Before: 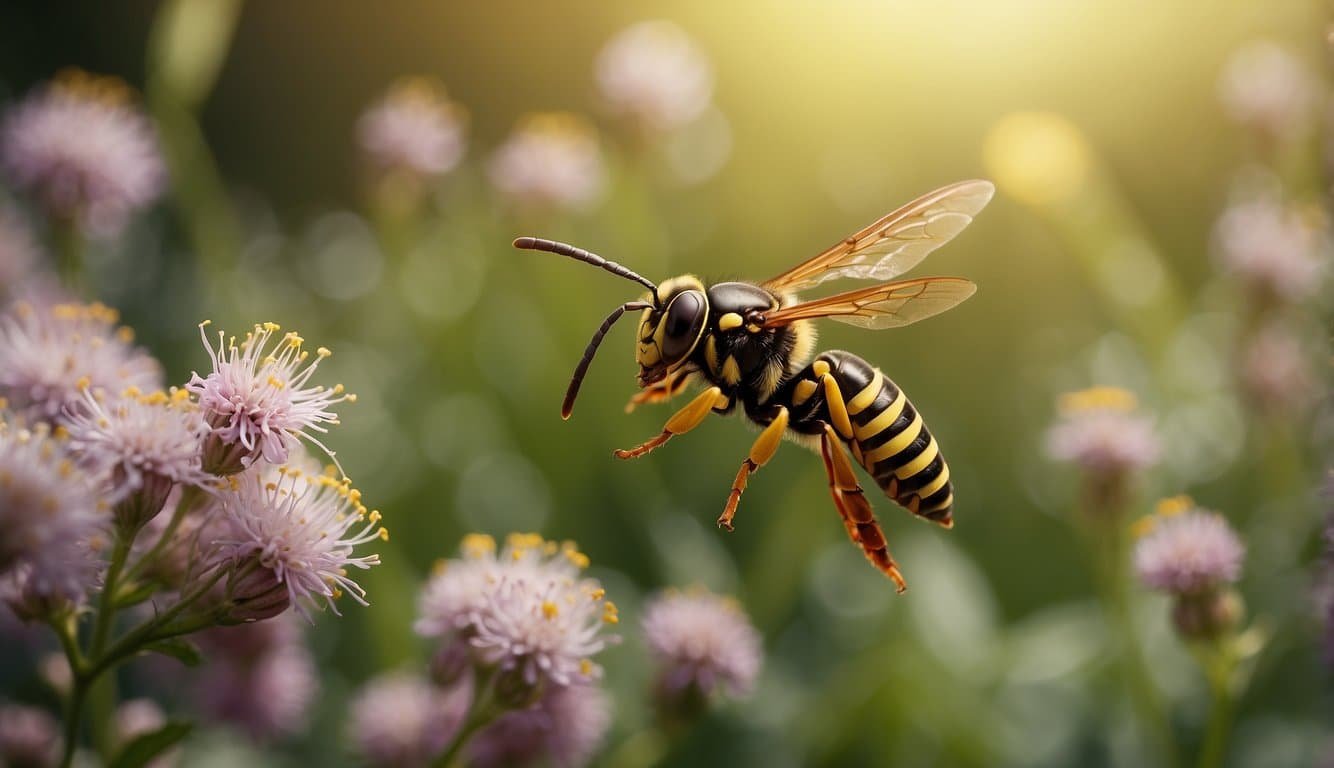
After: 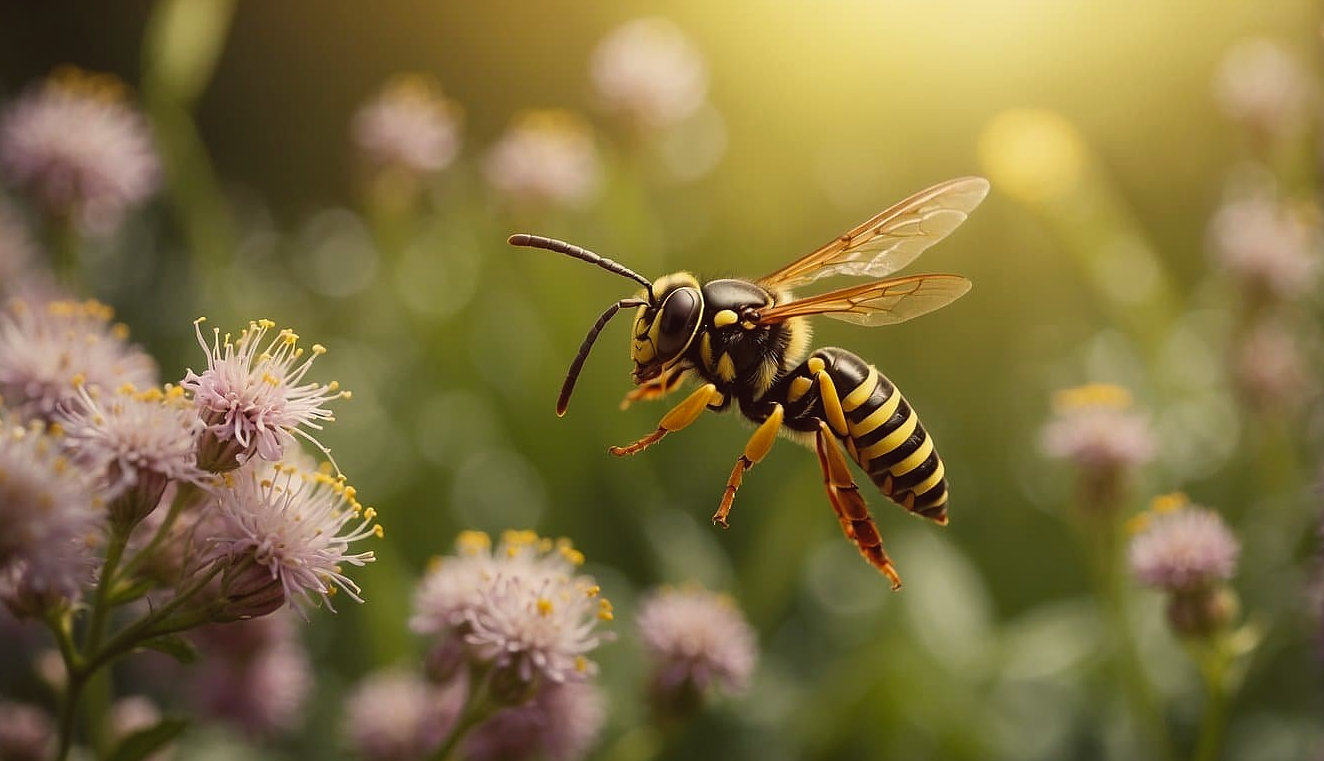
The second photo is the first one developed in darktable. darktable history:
sharpen: radius 0.969, amount 0.604
crop: left 0.434%, top 0.485%, right 0.244%, bottom 0.386%
color balance: lift [1.005, 1.002, 0.998, 0.998], gamma [1, 1.021, 1.02, 0.979], gain [0.923, 1.066, 1.056, 0.934]
